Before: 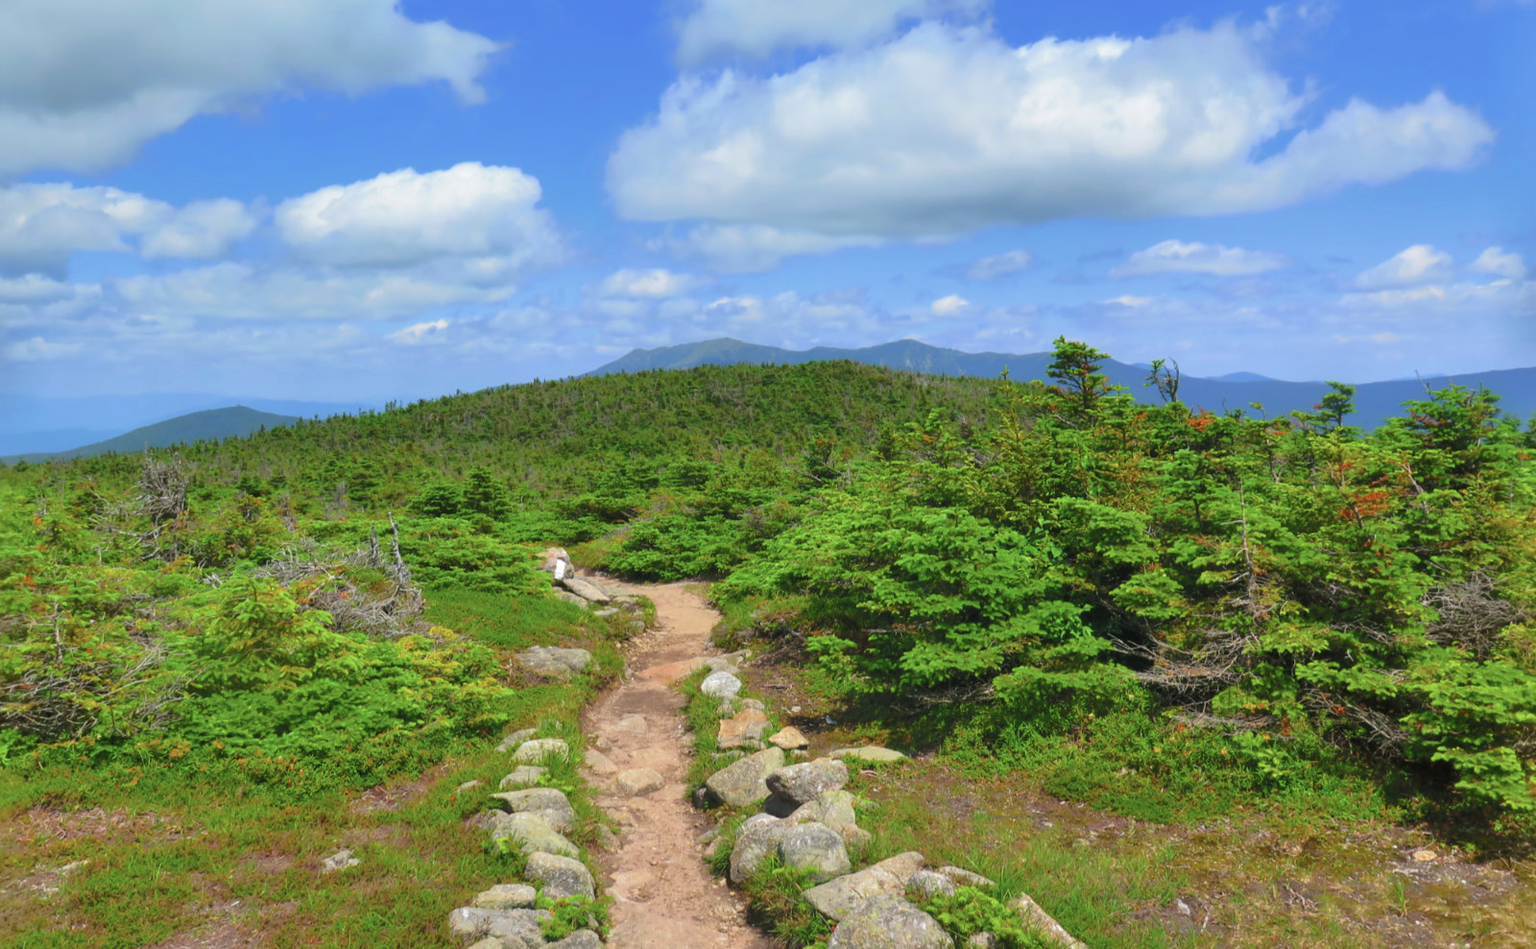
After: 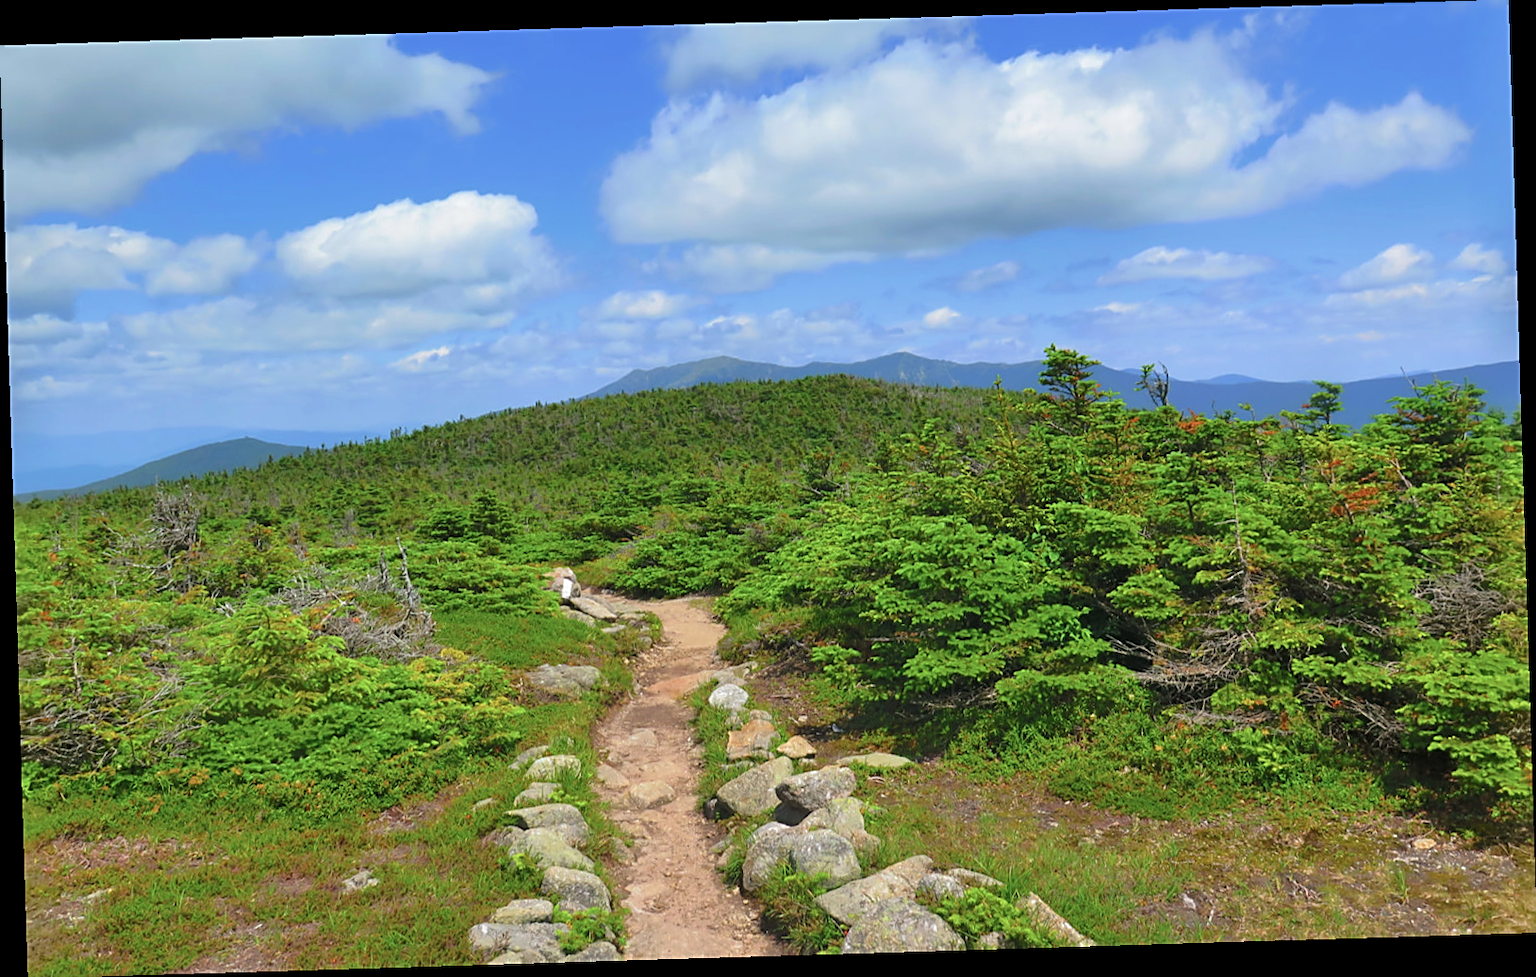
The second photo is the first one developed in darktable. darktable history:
rotate and perspective: rotation -1.75°, automatic cropping off
sharpen: amount 0.575
